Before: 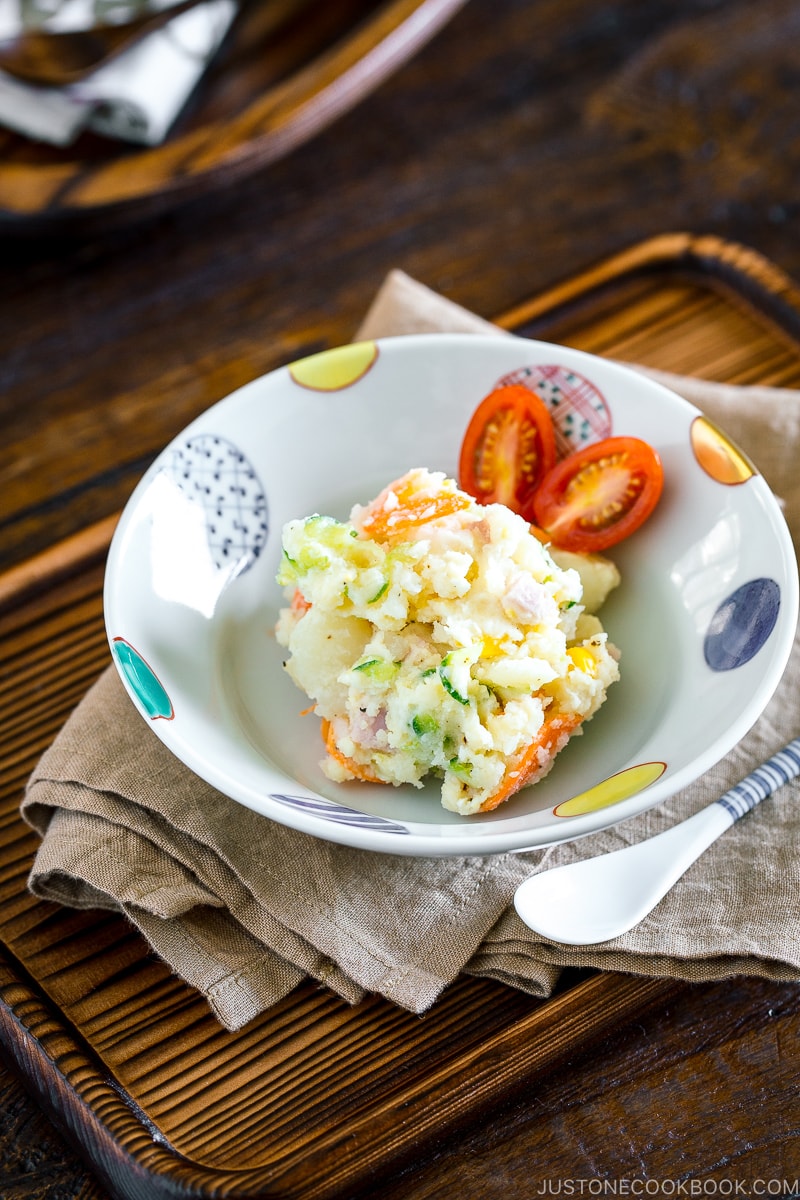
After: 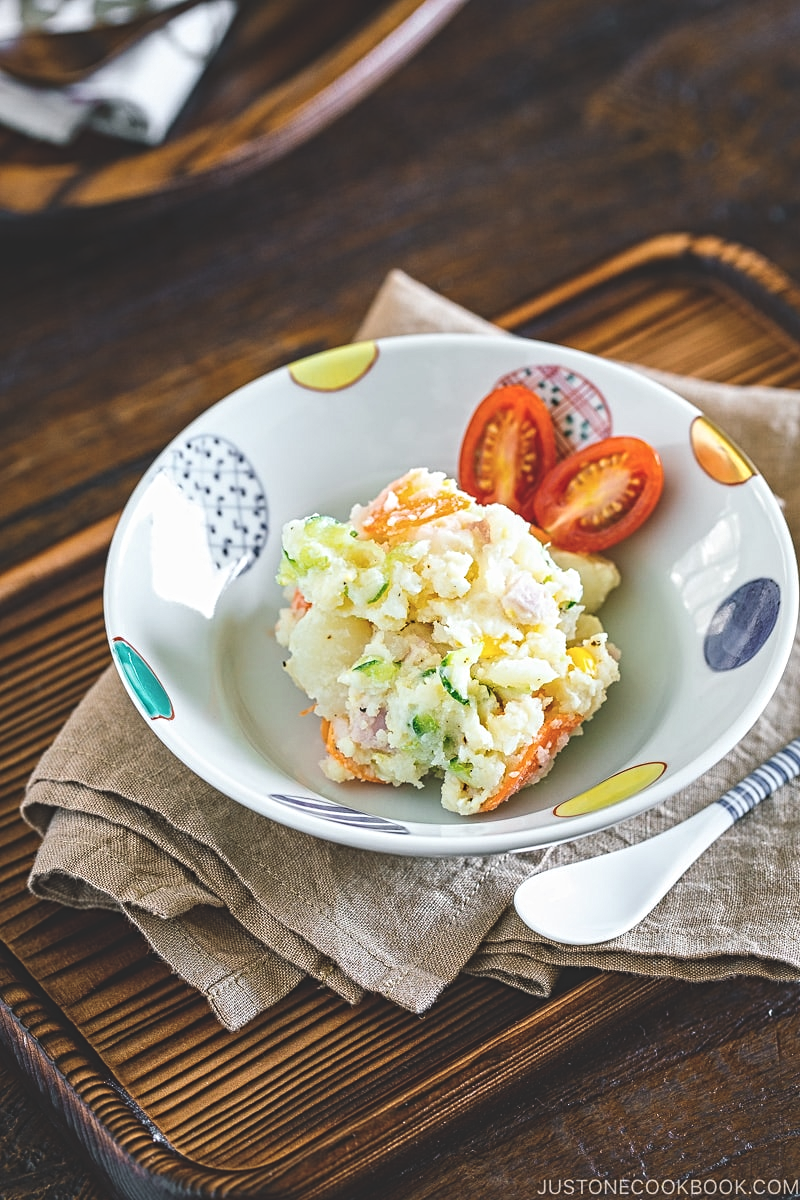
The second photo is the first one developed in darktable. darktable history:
contrast equalizer: y [[0.5, 0.5, 0.5, 0.539, 0.64, 0.611], [0.5 ×6], [0.5 ×6], [0 ×6], [0 ×6]]
exposure: black level correction -0.023, exposure -0.039 EV, compensate highlight preservation false
